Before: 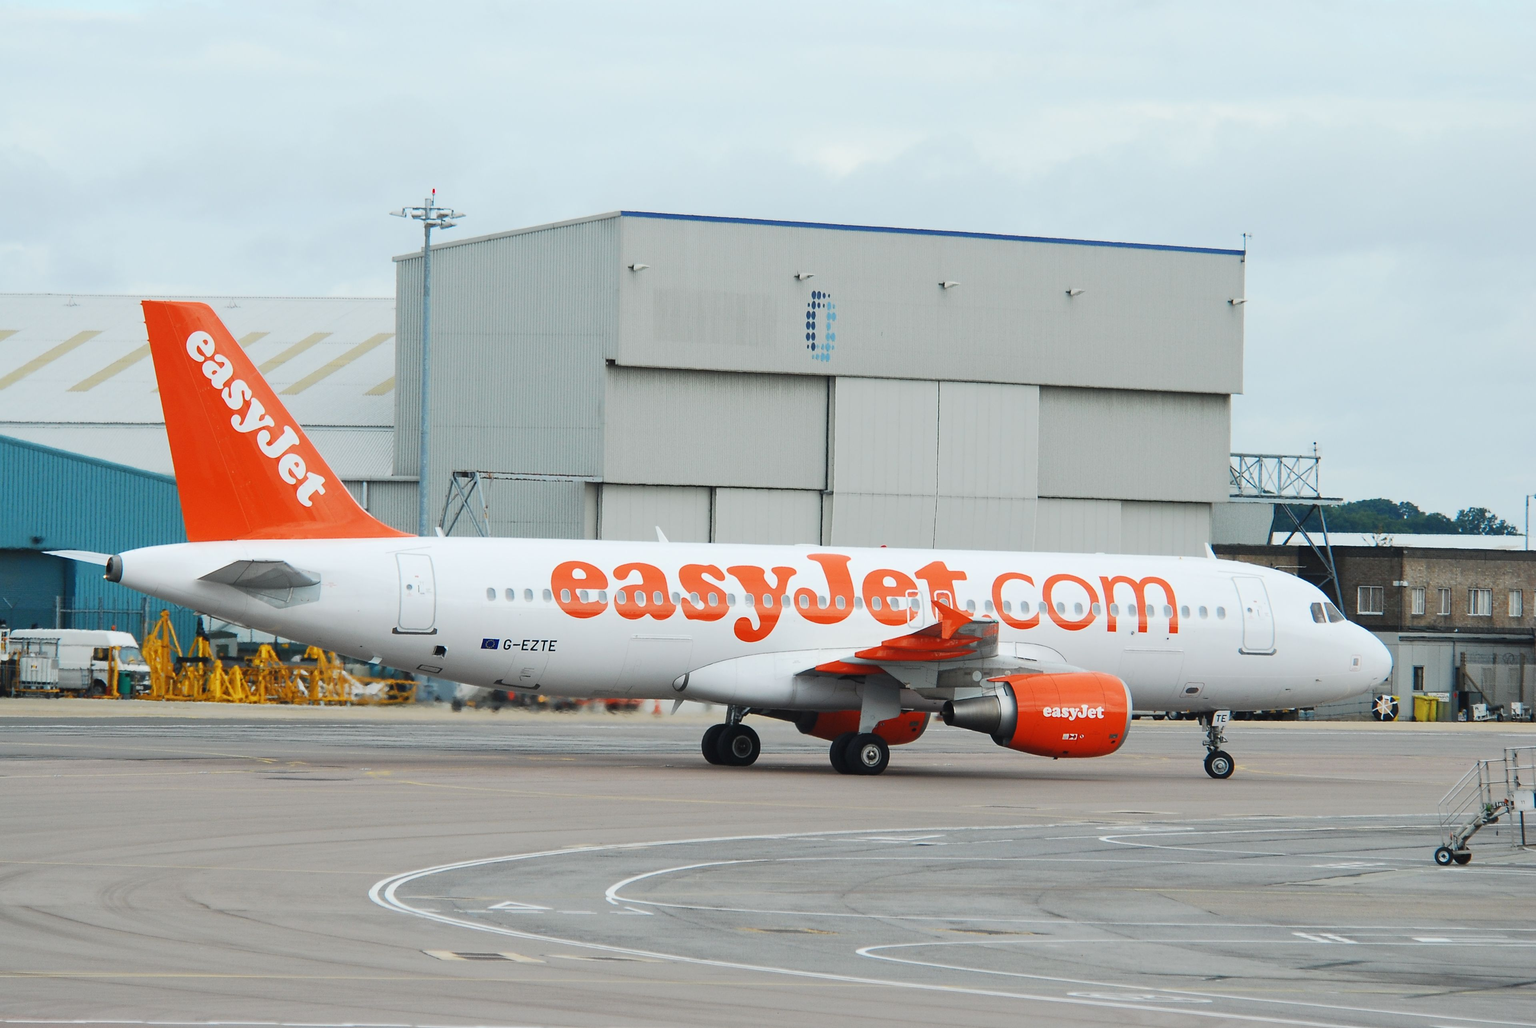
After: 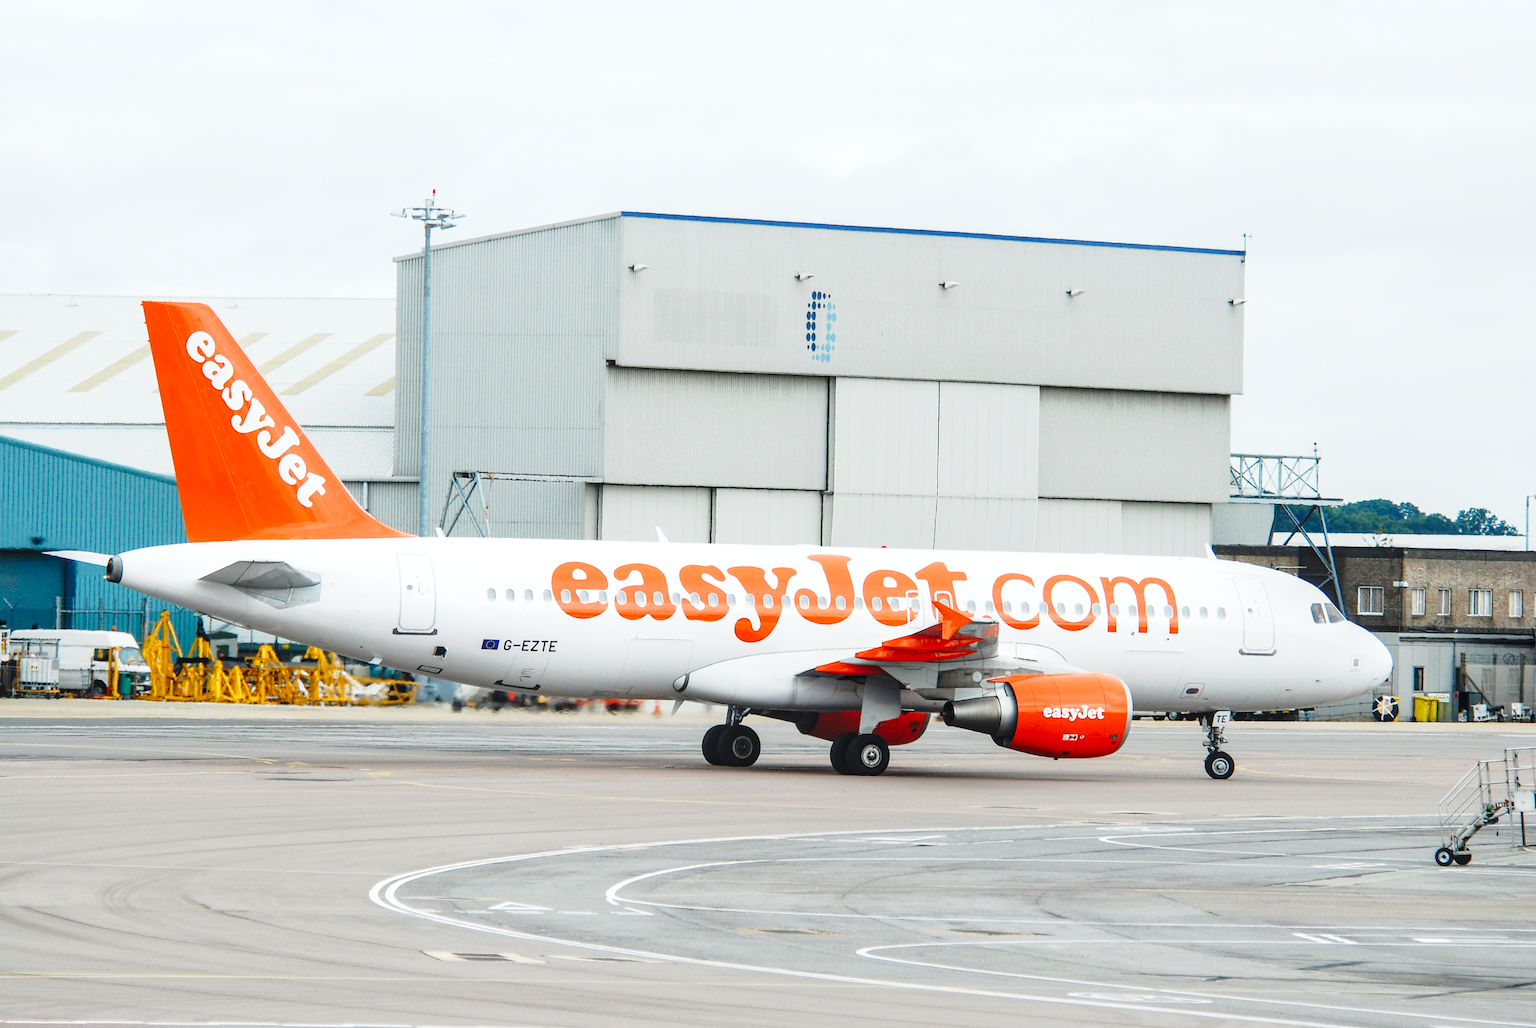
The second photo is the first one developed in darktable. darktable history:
tone equalizer: -8 EV -1.84 EV, -7 EV -1.16 EV, -6 EV -1.62 EV, smoothing diameter 25%, edges refinement/feathering 10, preserve details guided filter
base curve: curves: ch0 [(0, 0) (0.028, 0.03) (0.121, 0.232) (0.46, 0.748) (0.859, 0.968) (1, 1)], preserve colors none
local contrast: on, module defaults
